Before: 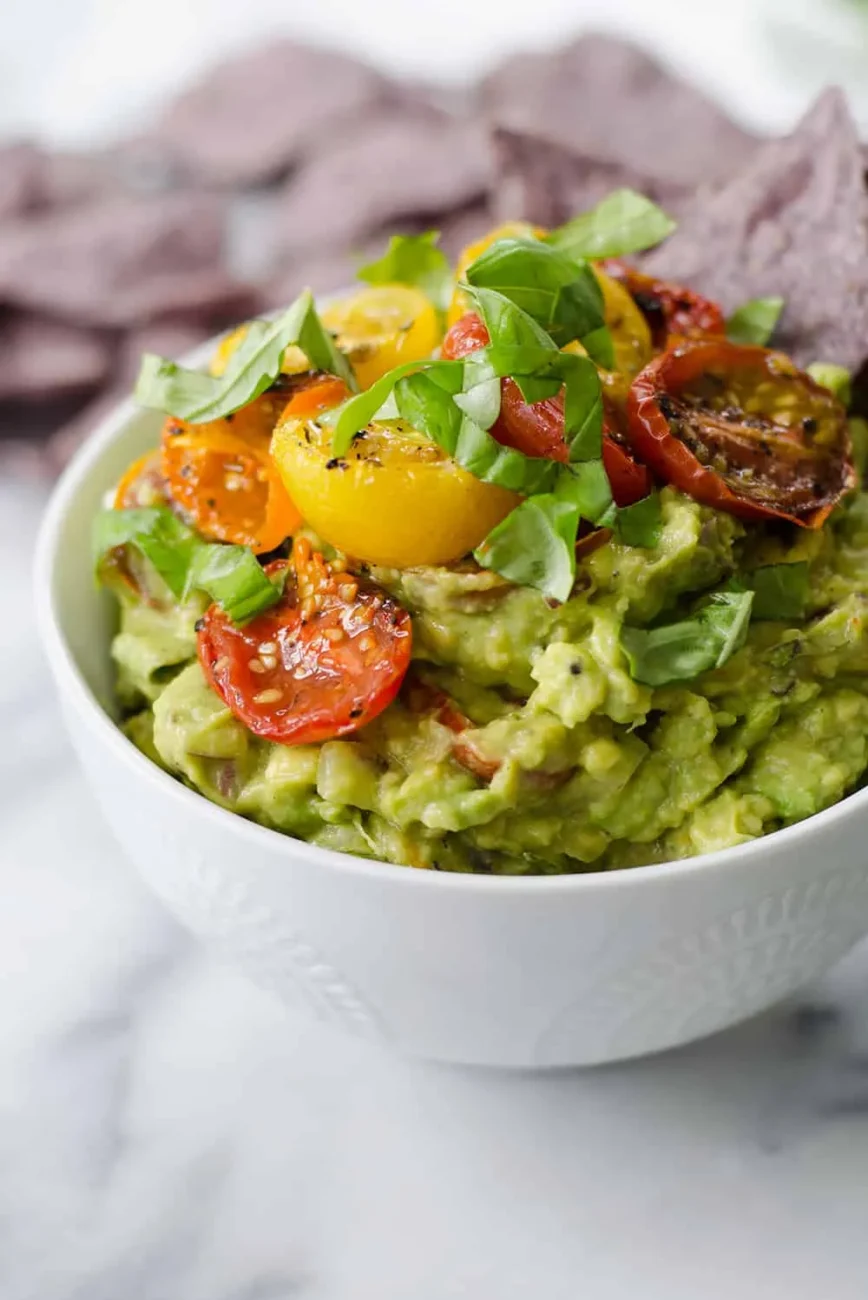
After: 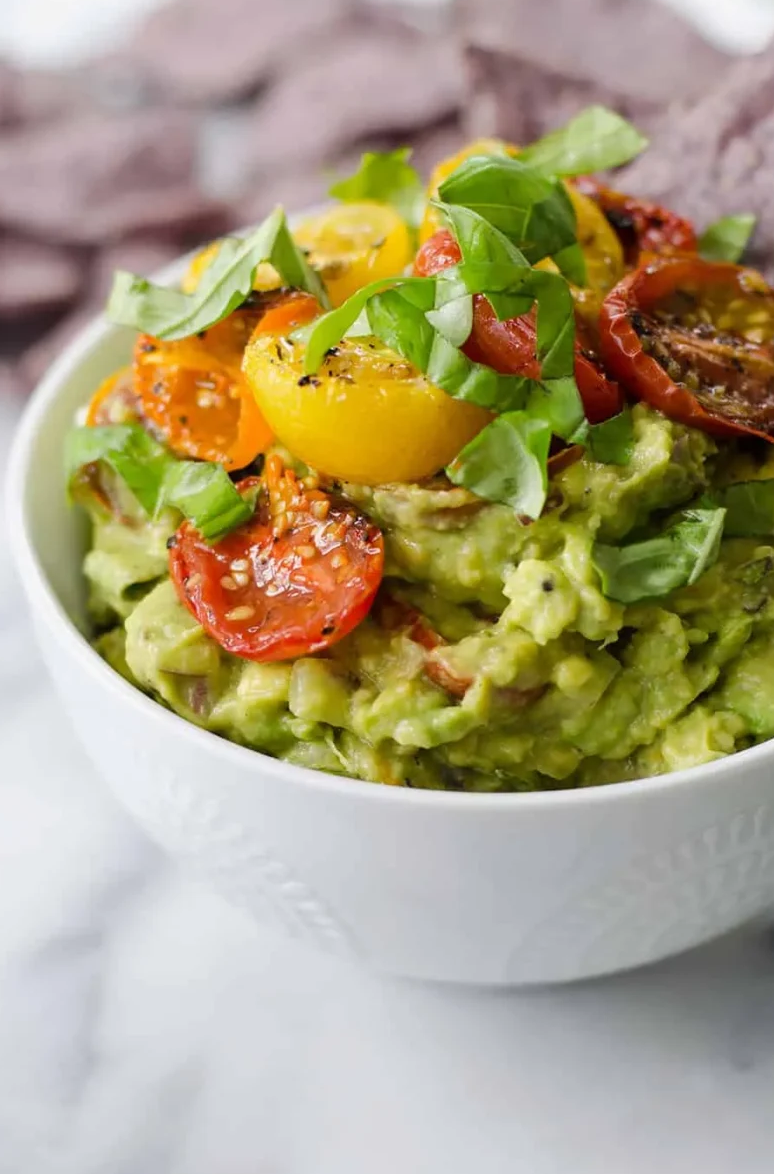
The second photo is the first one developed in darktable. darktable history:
crop: left 3.334%, top 6.403%, right 6.653%, bottom 3.245%
